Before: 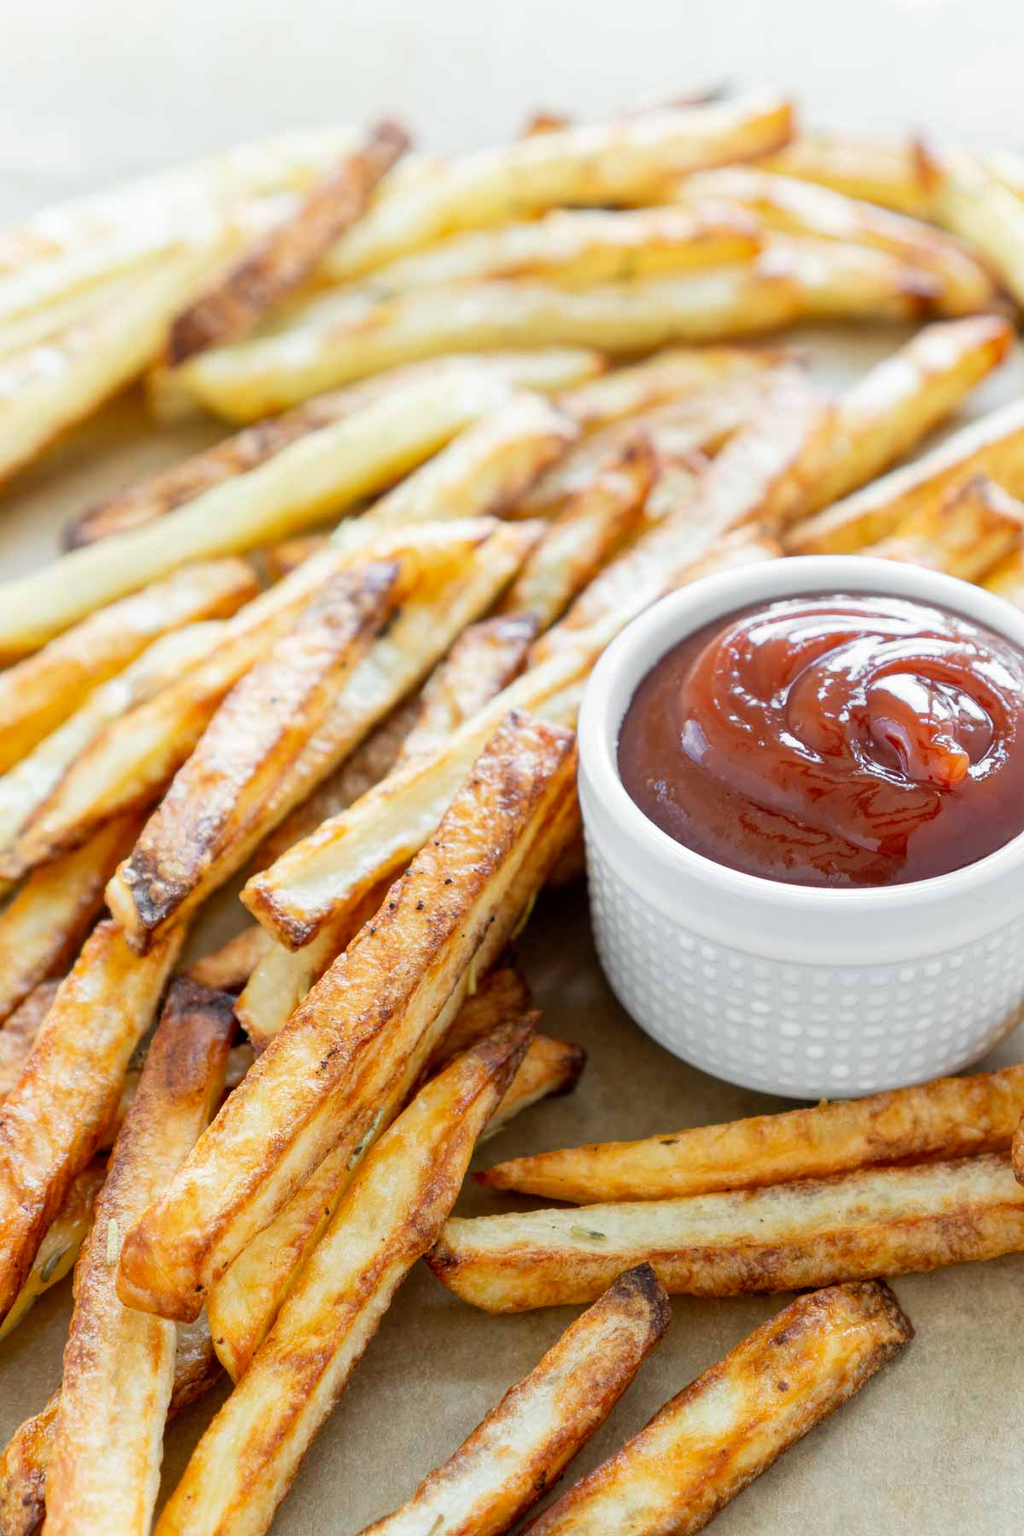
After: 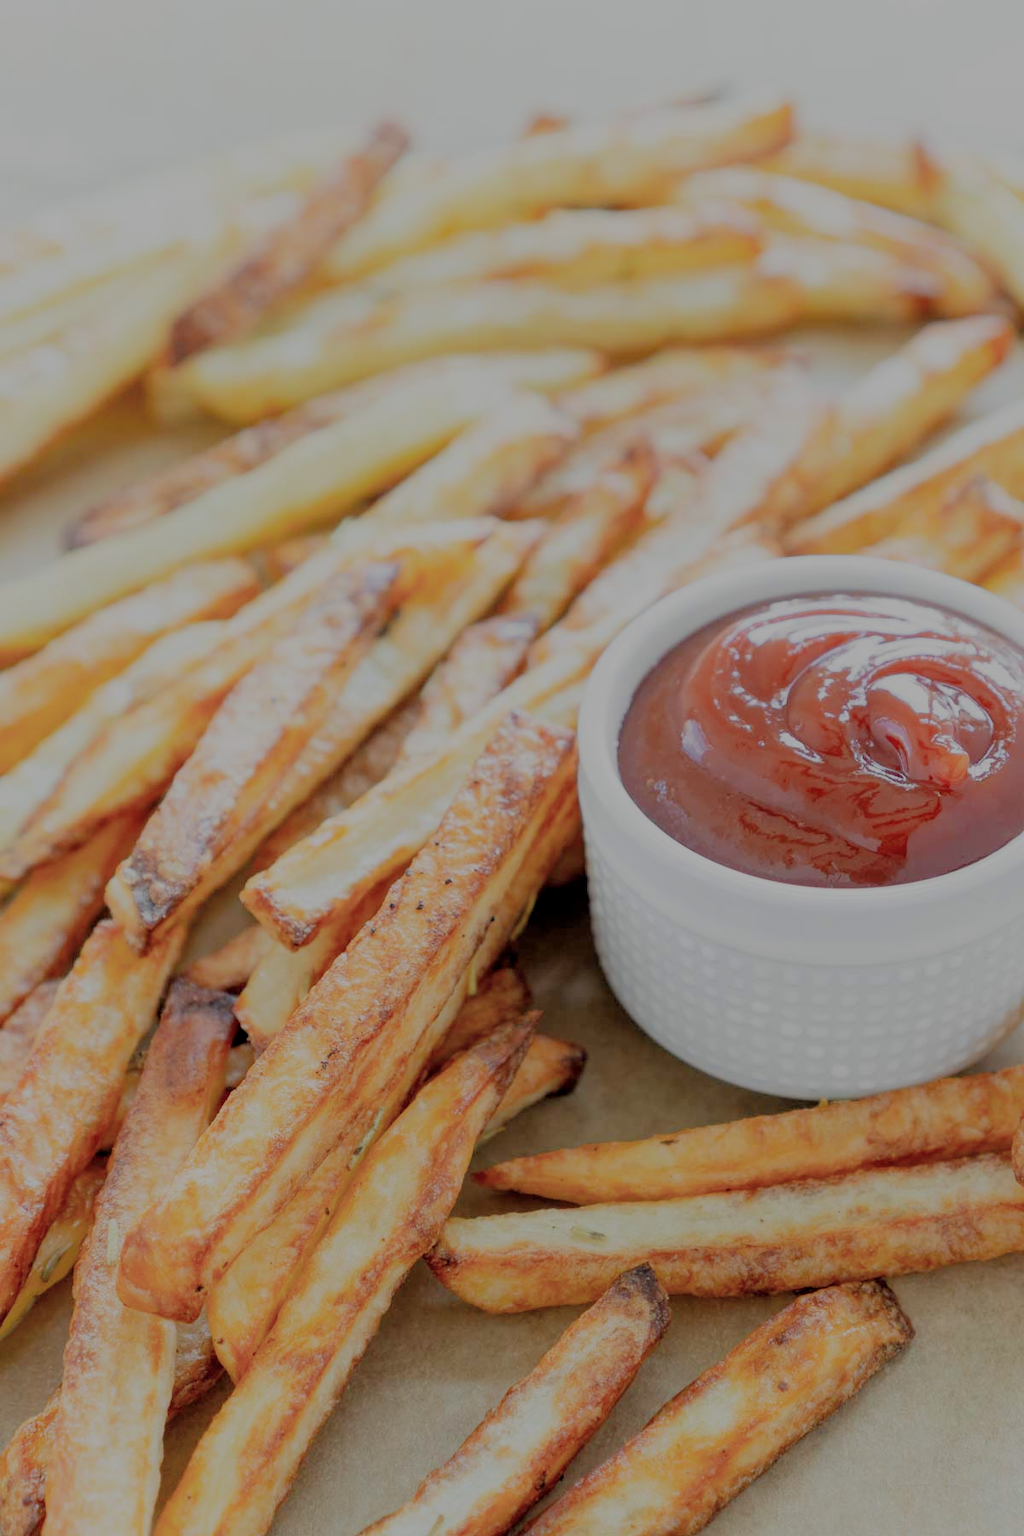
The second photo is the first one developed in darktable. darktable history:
color calibration: illuminant same as pipeline (D50), adaptation none (bypass), x 0.333, y 0.334, temperature 5014.79 K
filmic rgb: black relative exposure -7.97 EV, white relative exposure 8.05 EV, target black luminance 0%, hardness 2.48, latitude 76.03%, contrast 0.573, shadows ↔ highlights balance 0.014%
